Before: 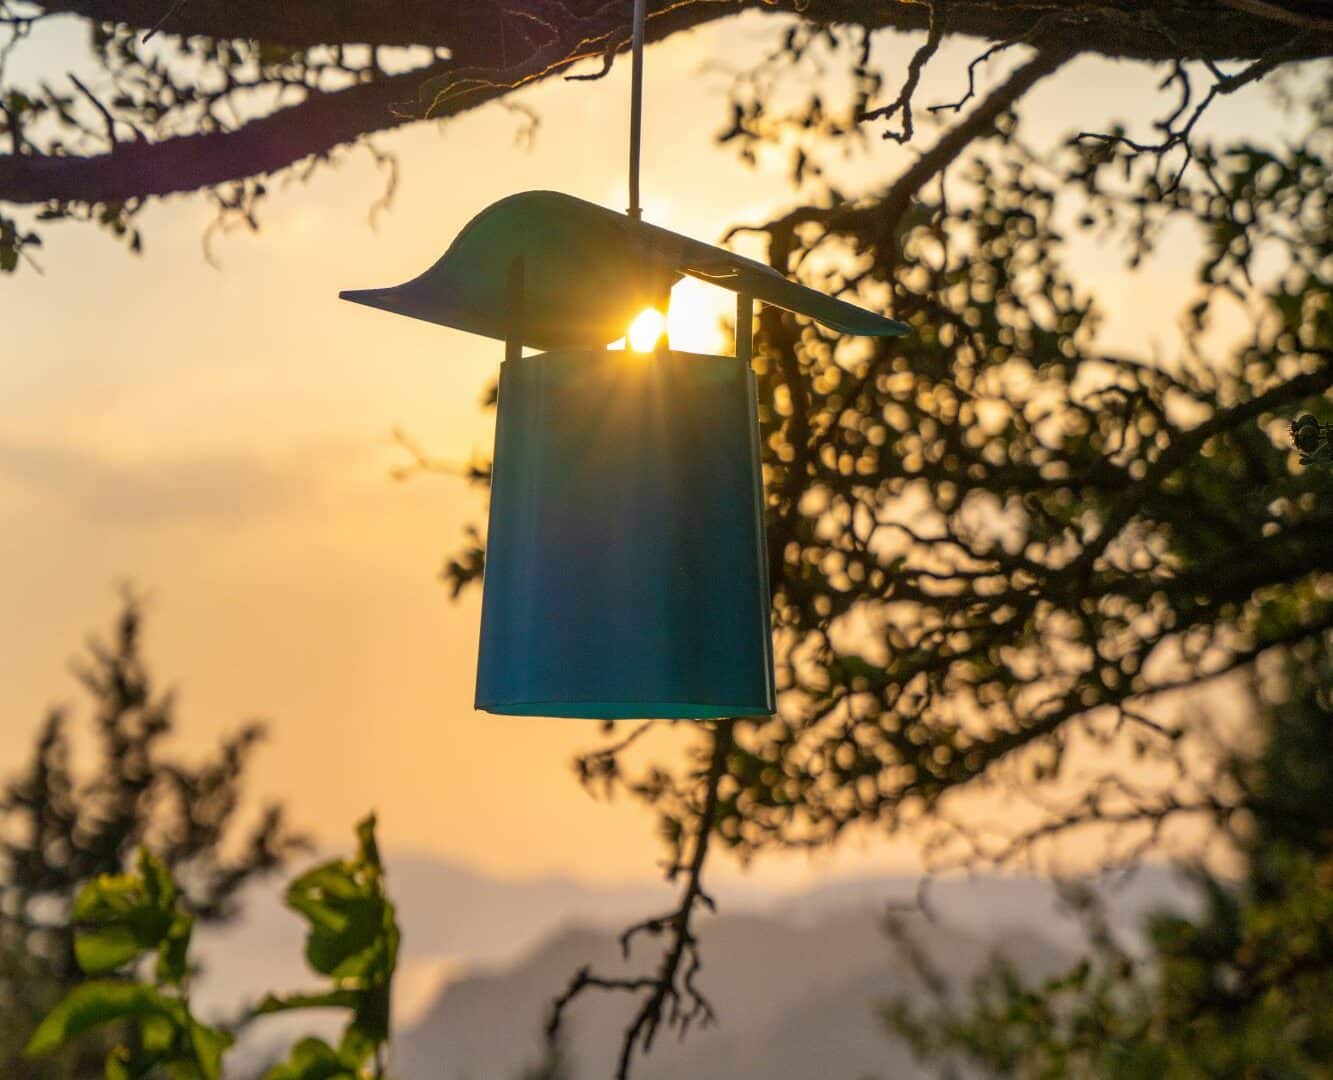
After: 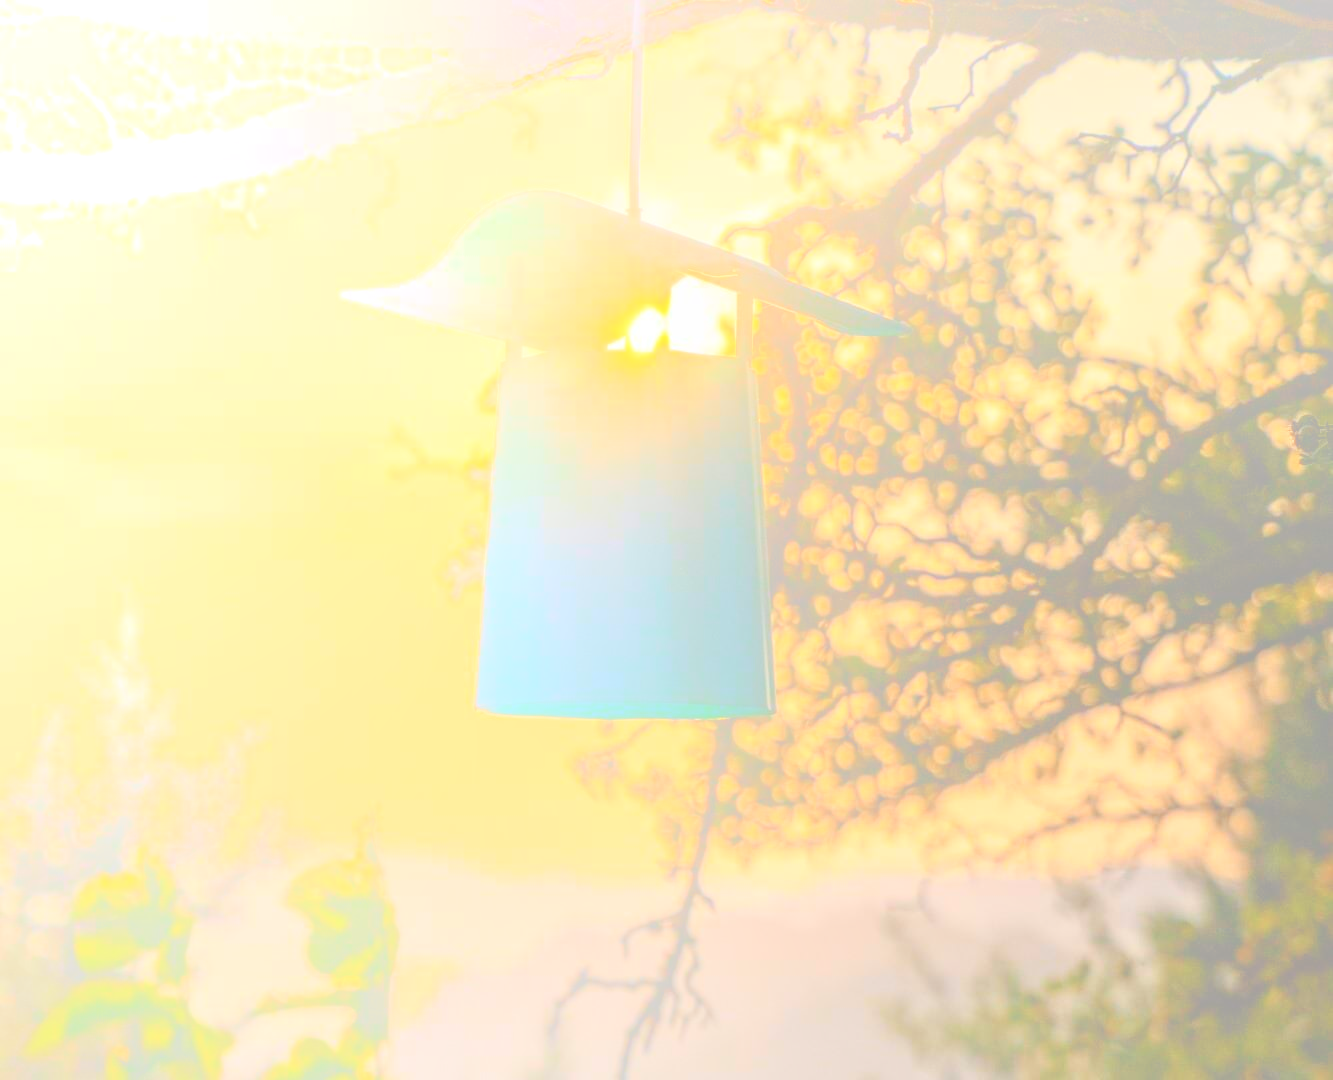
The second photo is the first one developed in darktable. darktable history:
contrast brightness saturation: contrast 0.08, saturation 0.02
local contrast: on, module defaults
bloom: size 70%, threshold 25%, strength 70%
